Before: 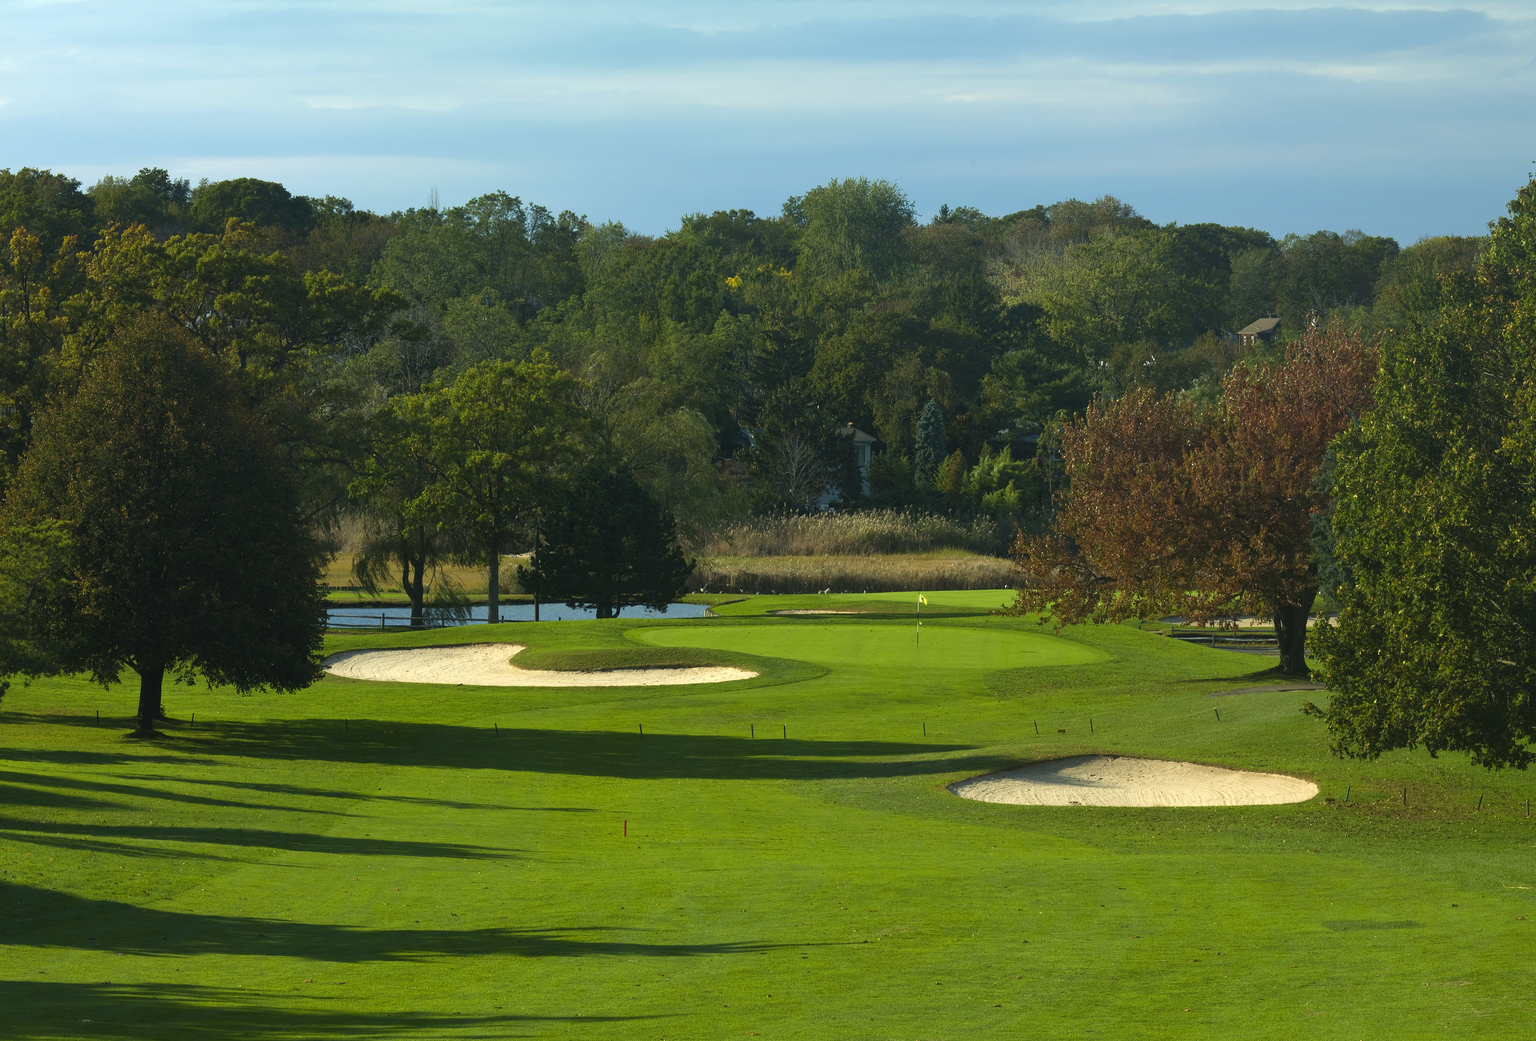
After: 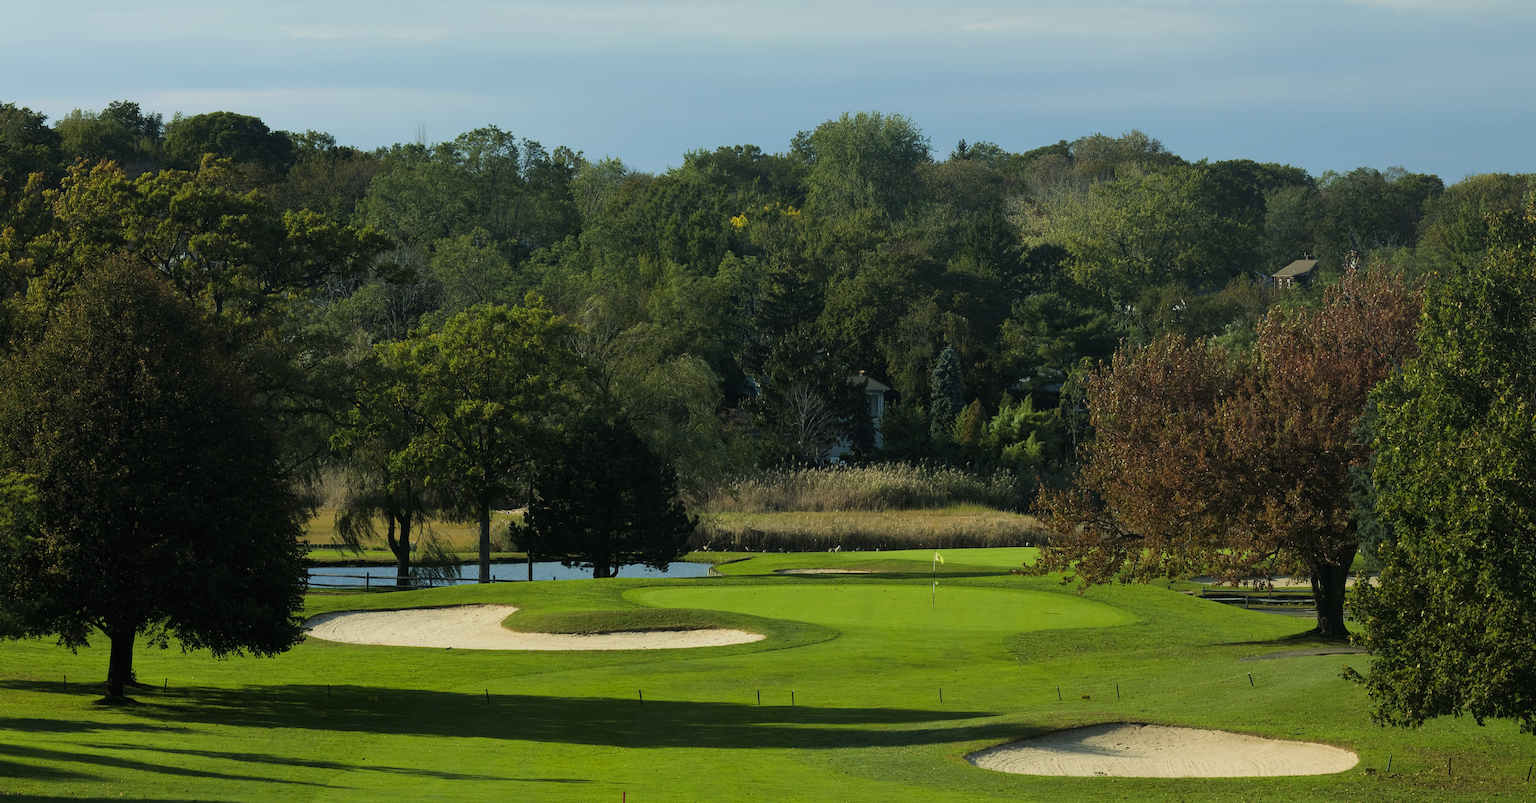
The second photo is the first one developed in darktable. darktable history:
crop: left 2.396%, top 7.02%, right 3.197%, bottom 20.139%
filmic rgb: black relative exposure -7.65 EV, white relative exposure 4.56 EV, hardness 3.61, contrast 1.053
